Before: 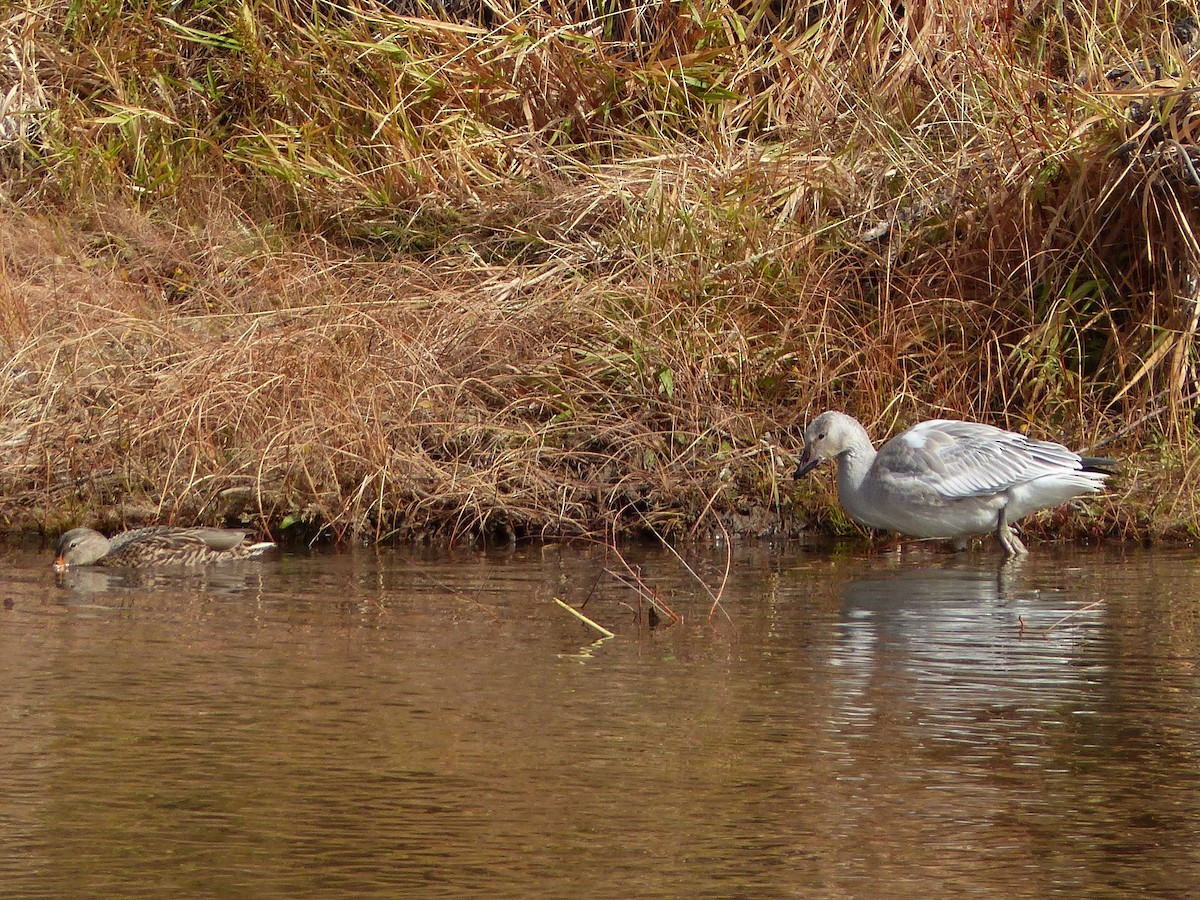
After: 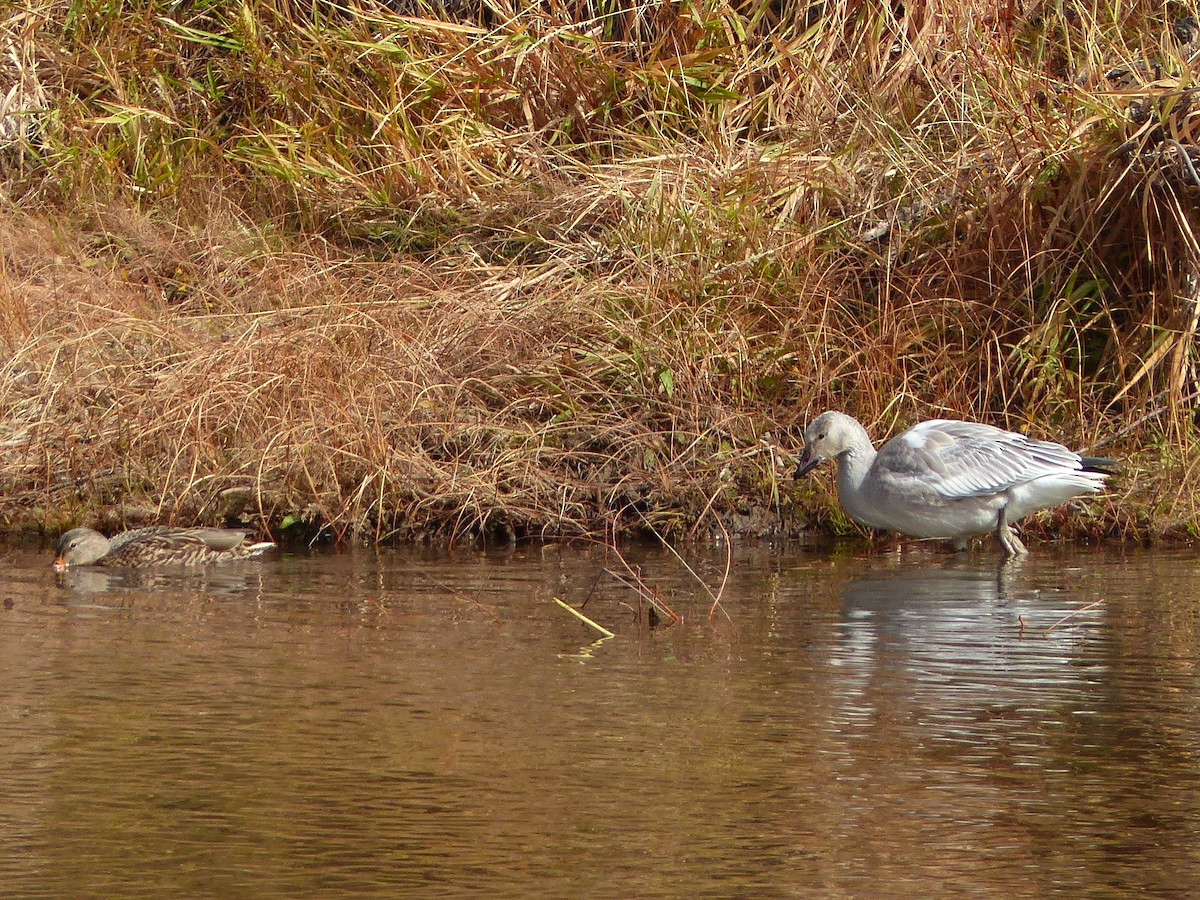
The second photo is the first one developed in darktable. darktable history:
contrast brightness saturation: contrast -0.02, brightness -0.01, saturation 0.03
exposure: exposure 0.161 EV, compensate highlight preservation false
